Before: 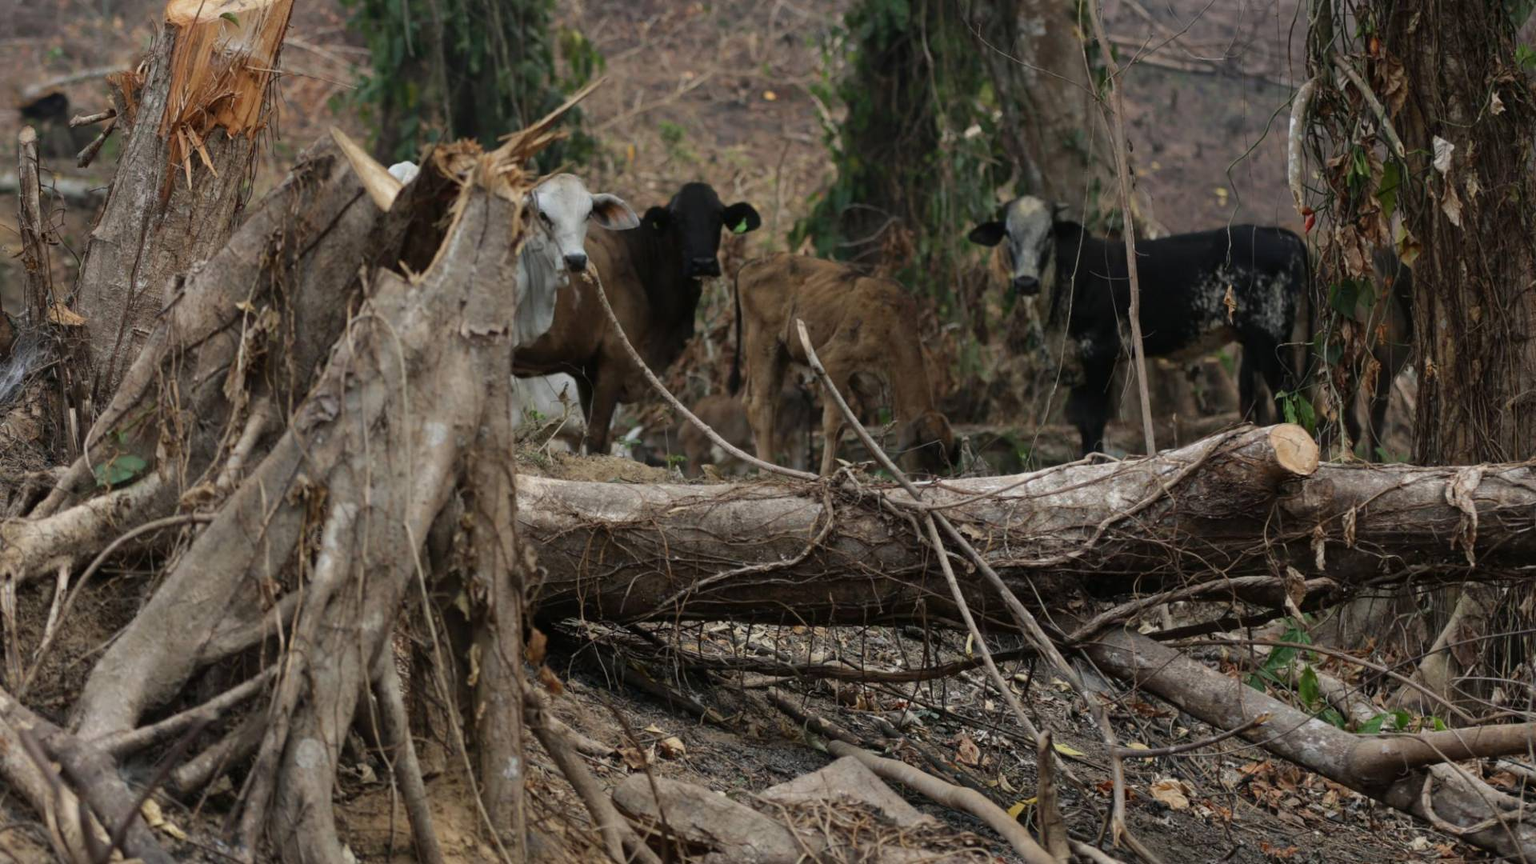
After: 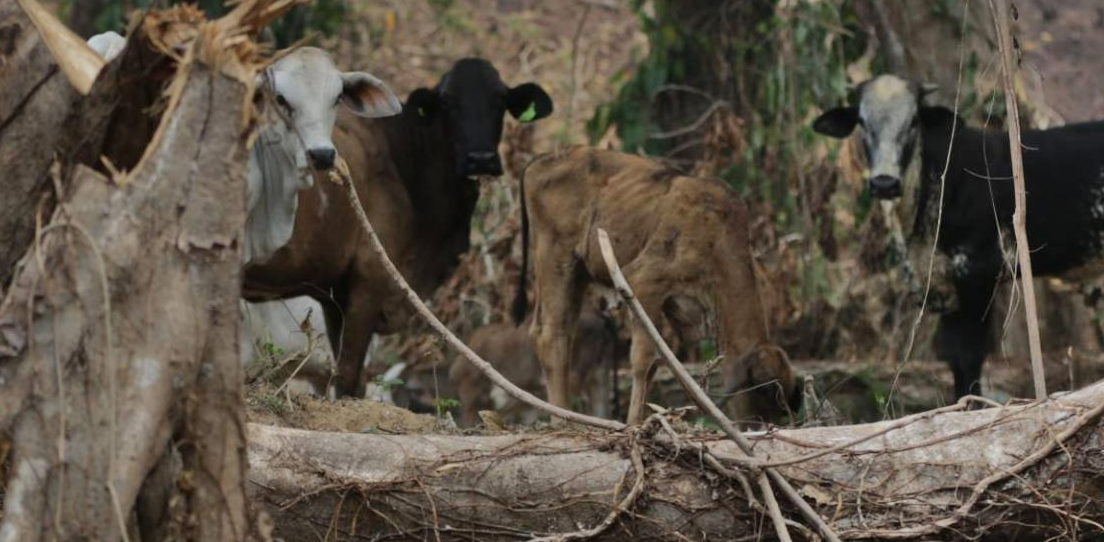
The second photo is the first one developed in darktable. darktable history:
shadows and highlights: shadows 80.23, white point adjustment -8.95, highlights -61.16, soften with gaussian
crop: left 20.734%, top 15.778%, right 21.732%, bottom 33.981%
